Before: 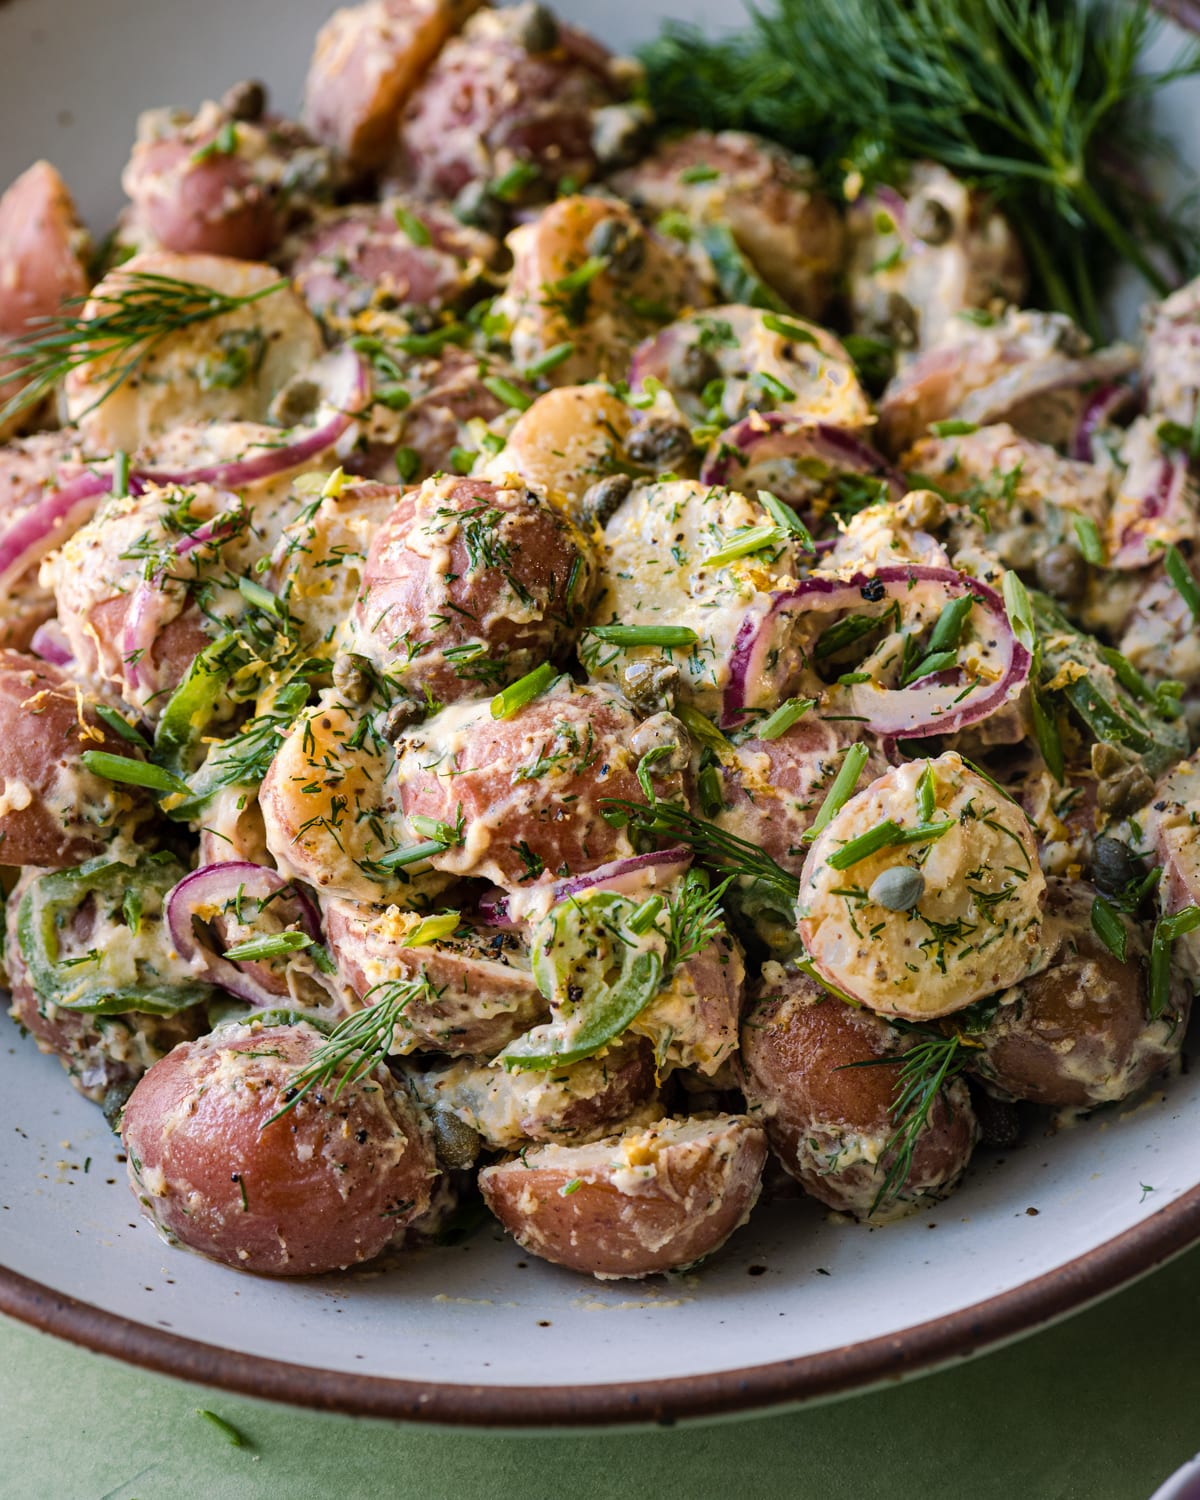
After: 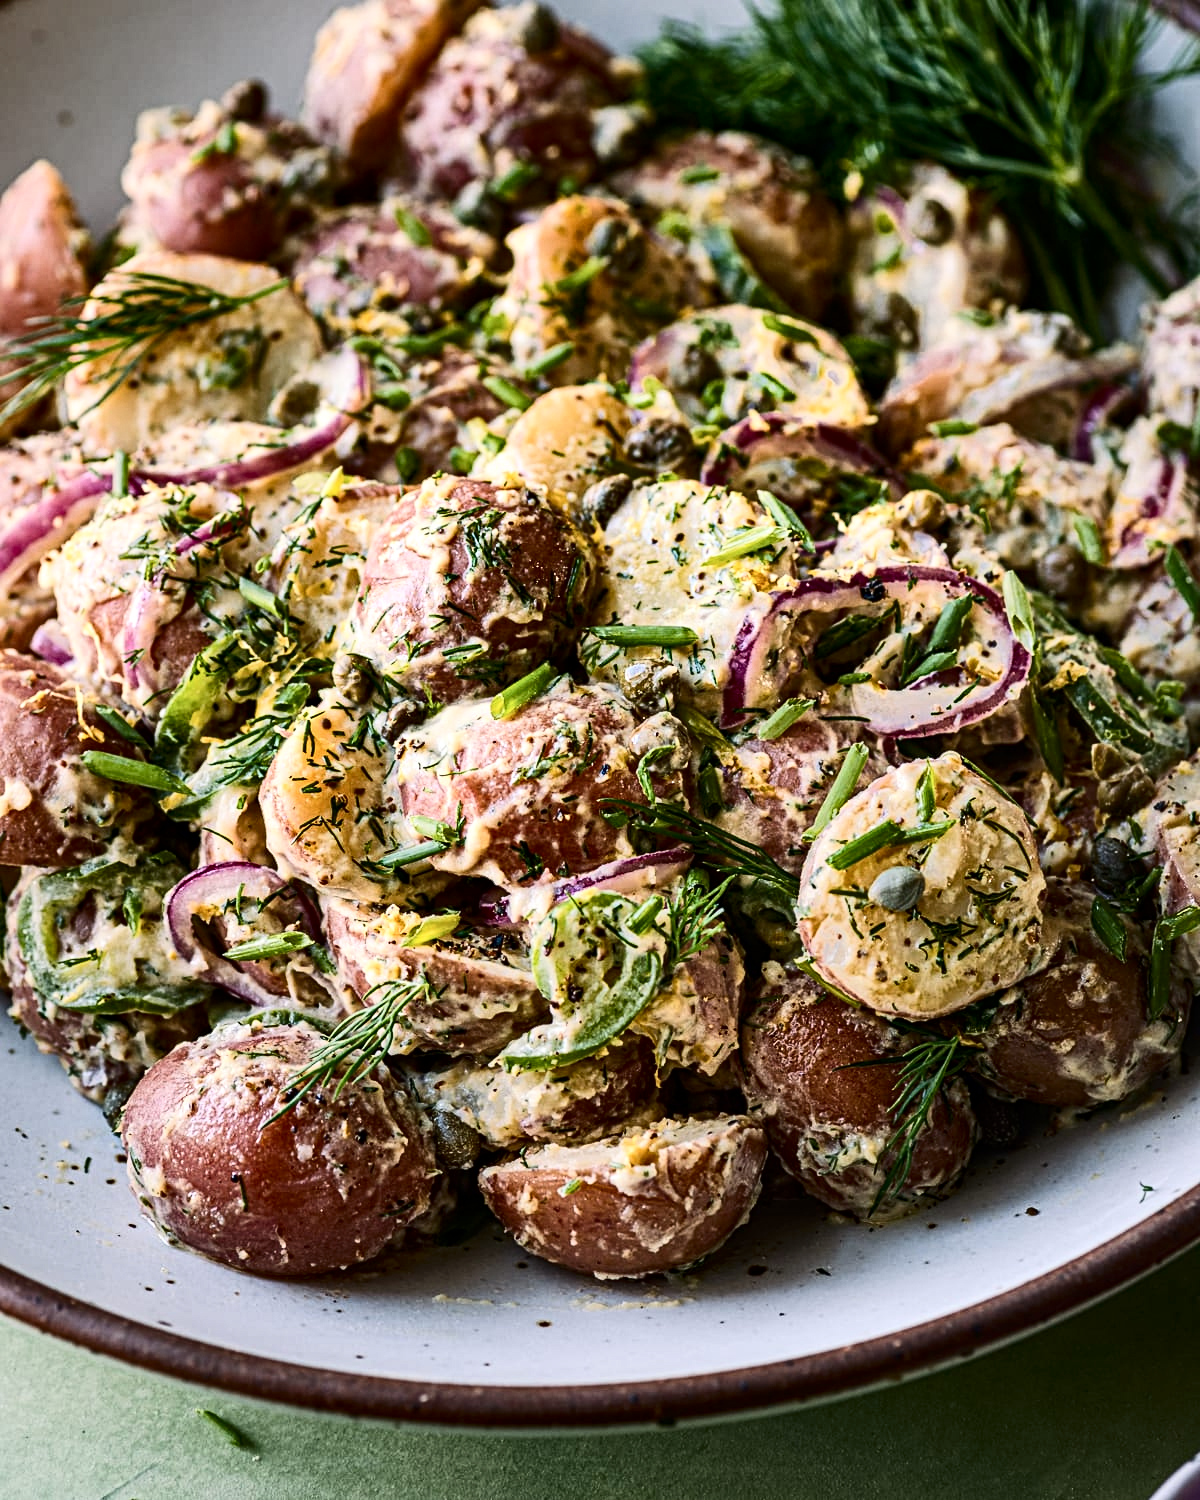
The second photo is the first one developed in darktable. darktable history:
contrast equalizer: y [[0.5, 0.5, 0.5, 0.539, 0.64, 0.611], [0.5 ×6], [0.5 ×6], [0 ×6], [0 ×6]]
contrast brightness saturation: contrast 0.28
